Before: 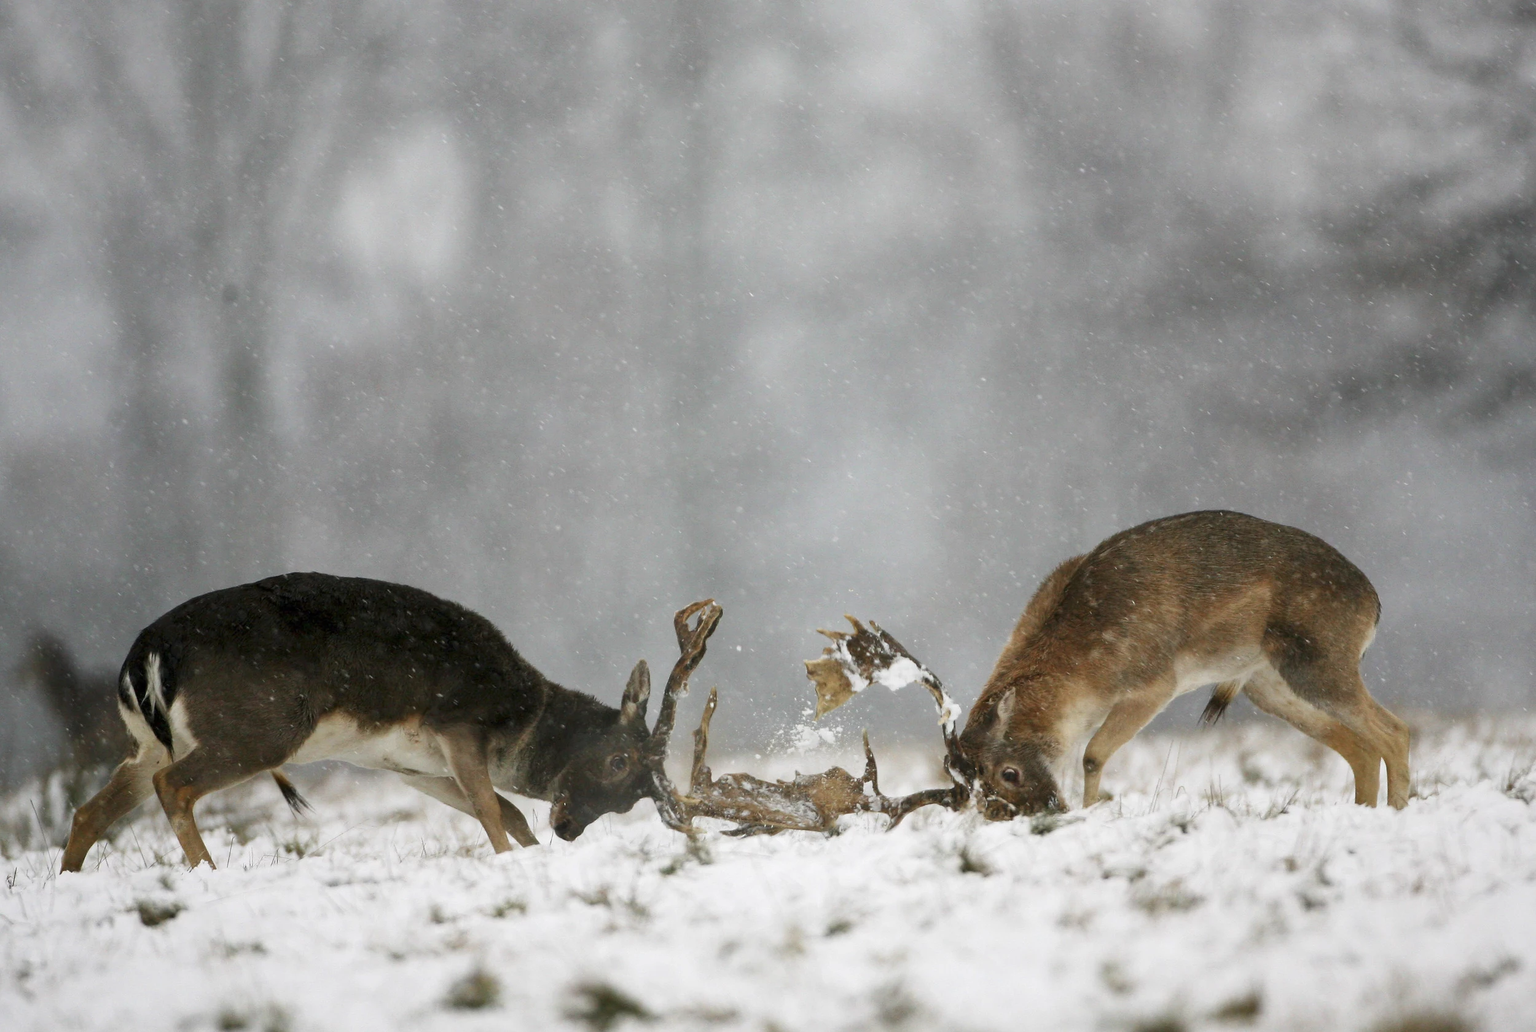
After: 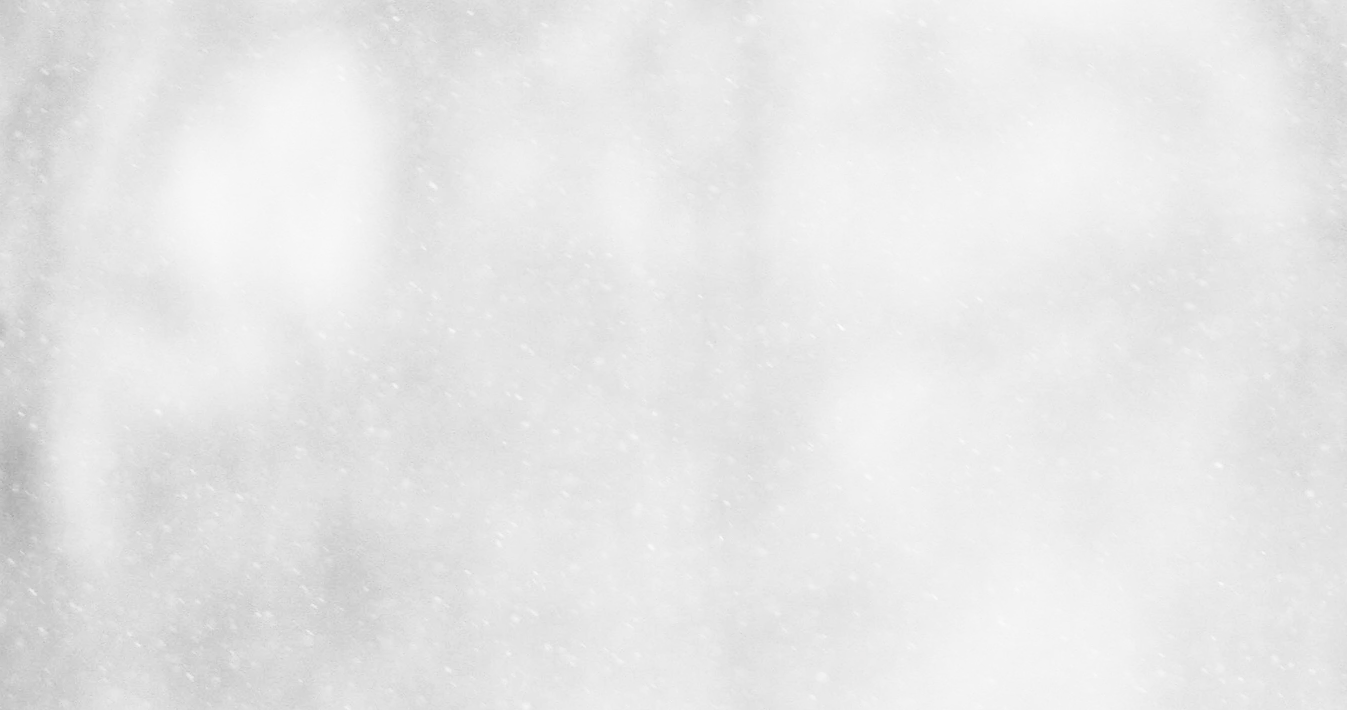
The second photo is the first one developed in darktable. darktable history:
crop: left 15.306%, top 9.065%, right 30.789%, bottom 48.638%
exposure: black level correction -0.062, exposure -0.05 EV, compensate highlight preservation false
contrast brightness saturation: contrast 0.53, brightness 0.47, saturation -1
